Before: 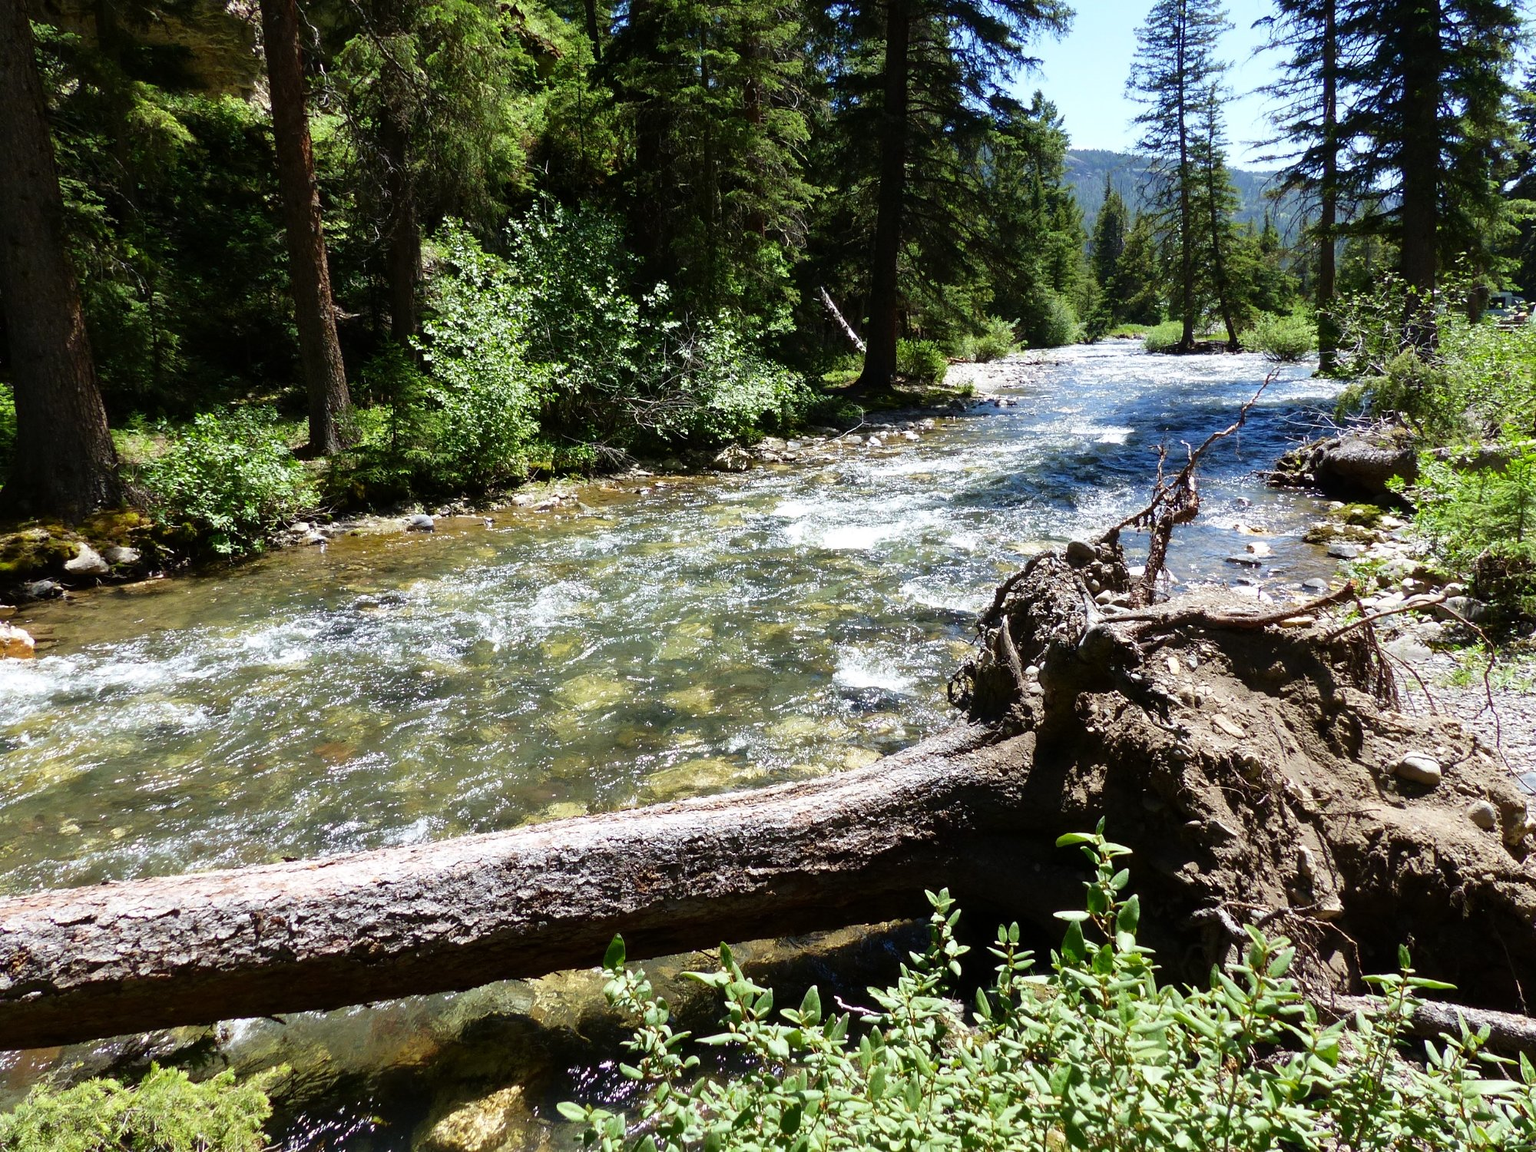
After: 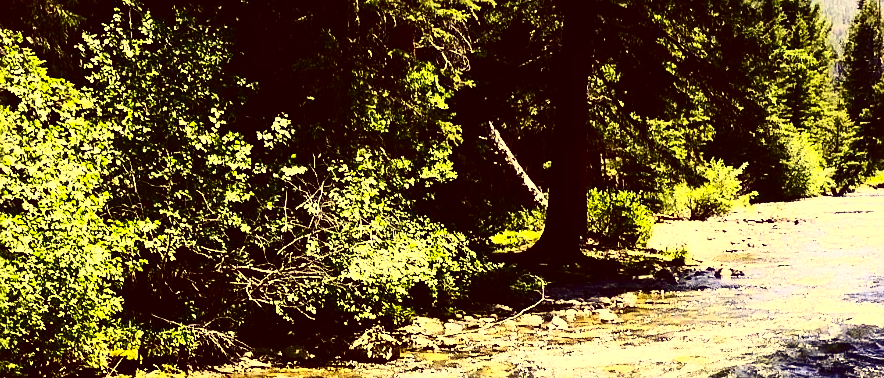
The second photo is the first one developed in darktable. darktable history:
crop: left 29.033%, top 16.806%, right 26.759%, bottom 57.988%
sharpen: on, module defaults
color correction: highlights a* 9.63, highlights b* 39.31, shadows a* 14.54, shadows b* 3.63
exposure: black level correction 0, exposure 0.695 EV, compensate highlight preservation false
tone curve: curves: ch0 [(0, 0) (0.003, 0.001) (0.011, 0.005) (0.025, 0.009) (0.044, 0.014) (0.069, 0.018) (0.1, 0.025) (0.136, 0.029) (0.177, 0.042) (0.224, 0.064) (0.277, 0.107) (0.335, 0.182) (0.399, 0.3) (0.468, 0.462) (0.543, 0.639) (0.623, 0.802) (0.709, 0.916) (0.801, 0.963) (0.898, 0.988) (1, 1)], color space Lab, independent channels, preserve colors none
